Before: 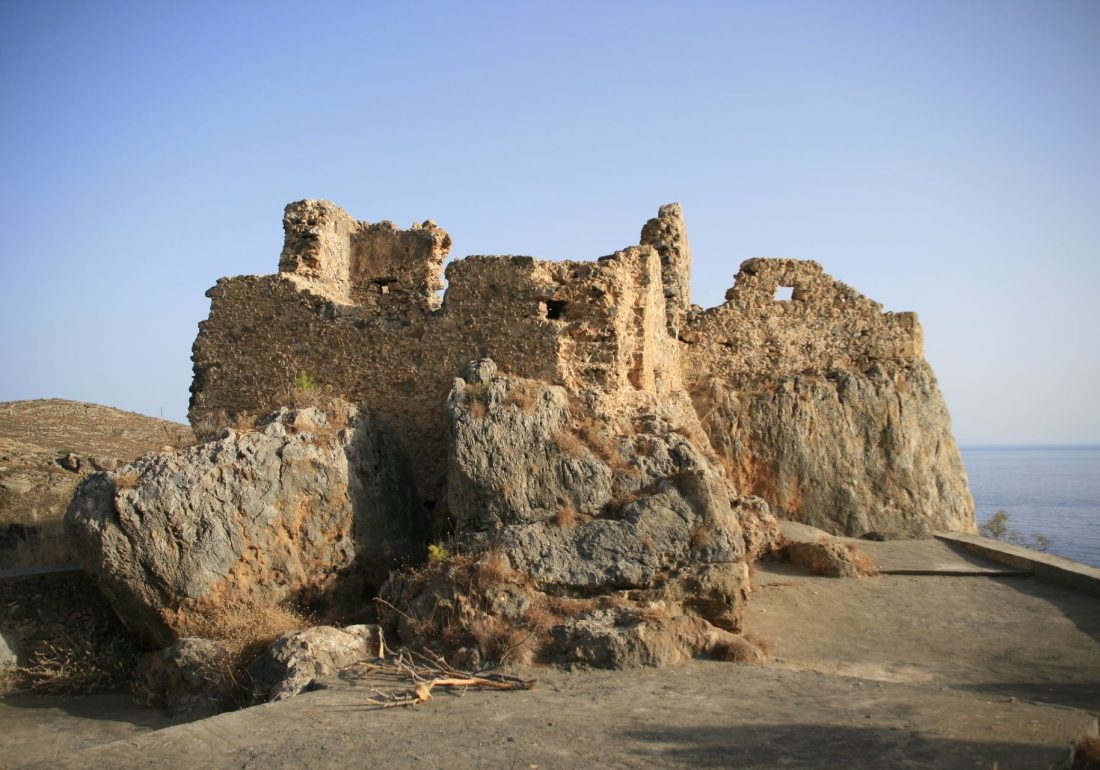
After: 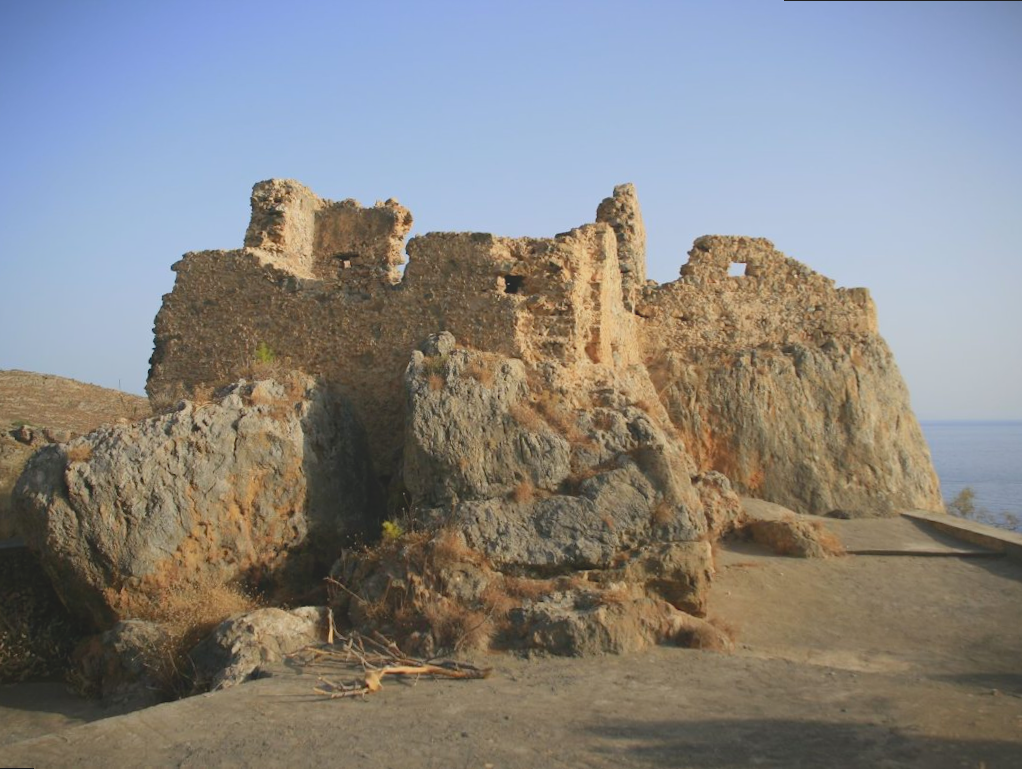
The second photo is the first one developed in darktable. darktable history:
local contrast: detail 69%
rotate and perspective: rotation 0.215°, lens shift (vertical) -0.139, crop left 0.069, crop right 0.939, crop top 0.002, crop bottom 0.996
